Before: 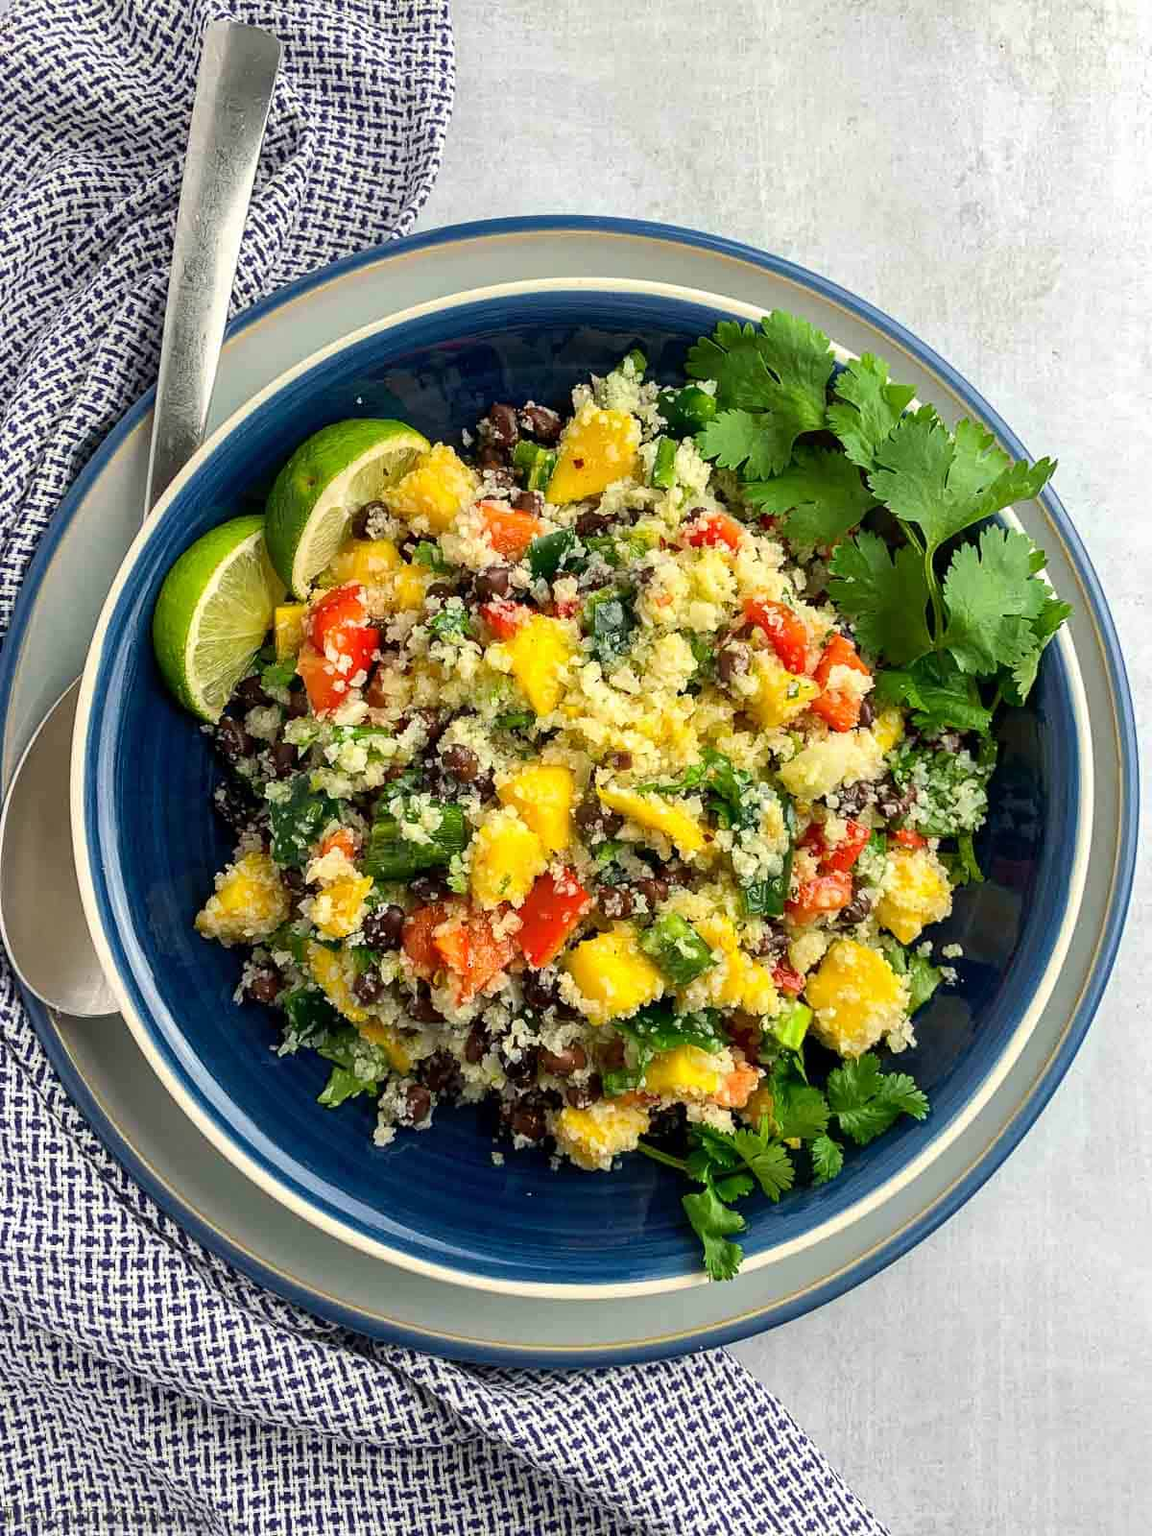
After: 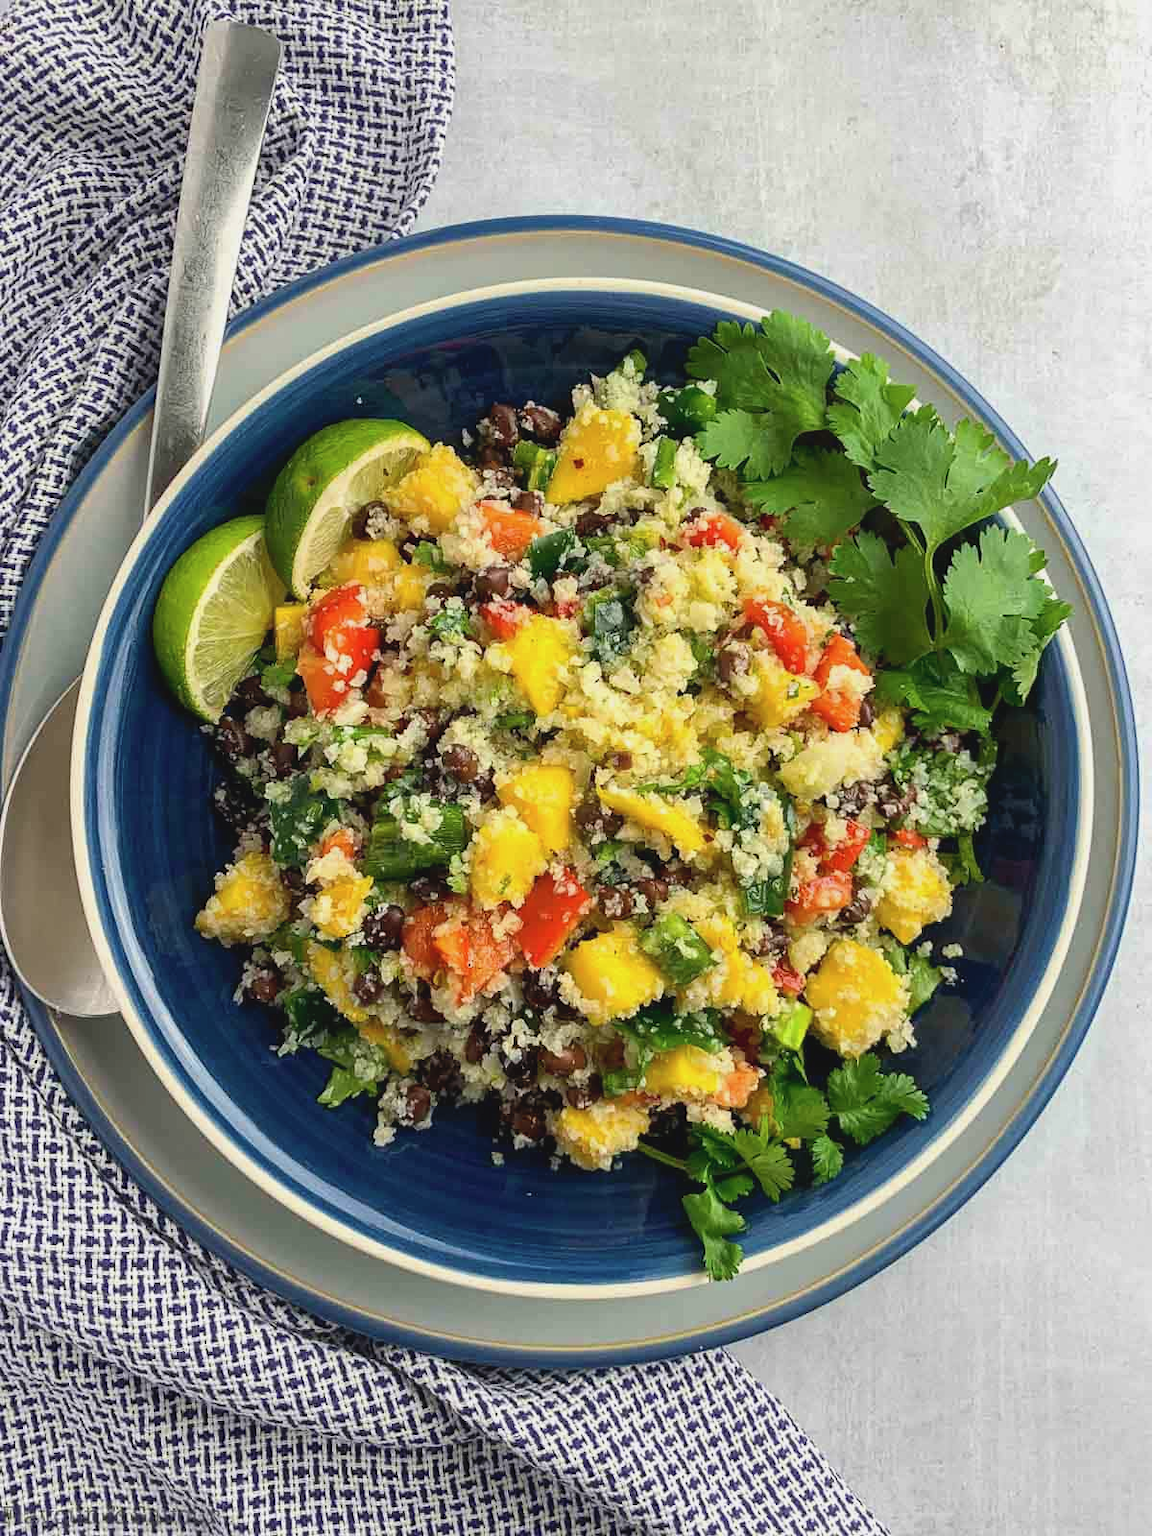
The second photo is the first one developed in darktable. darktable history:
contrast brightness saturation: contrast -0.098, saturation -0.081
